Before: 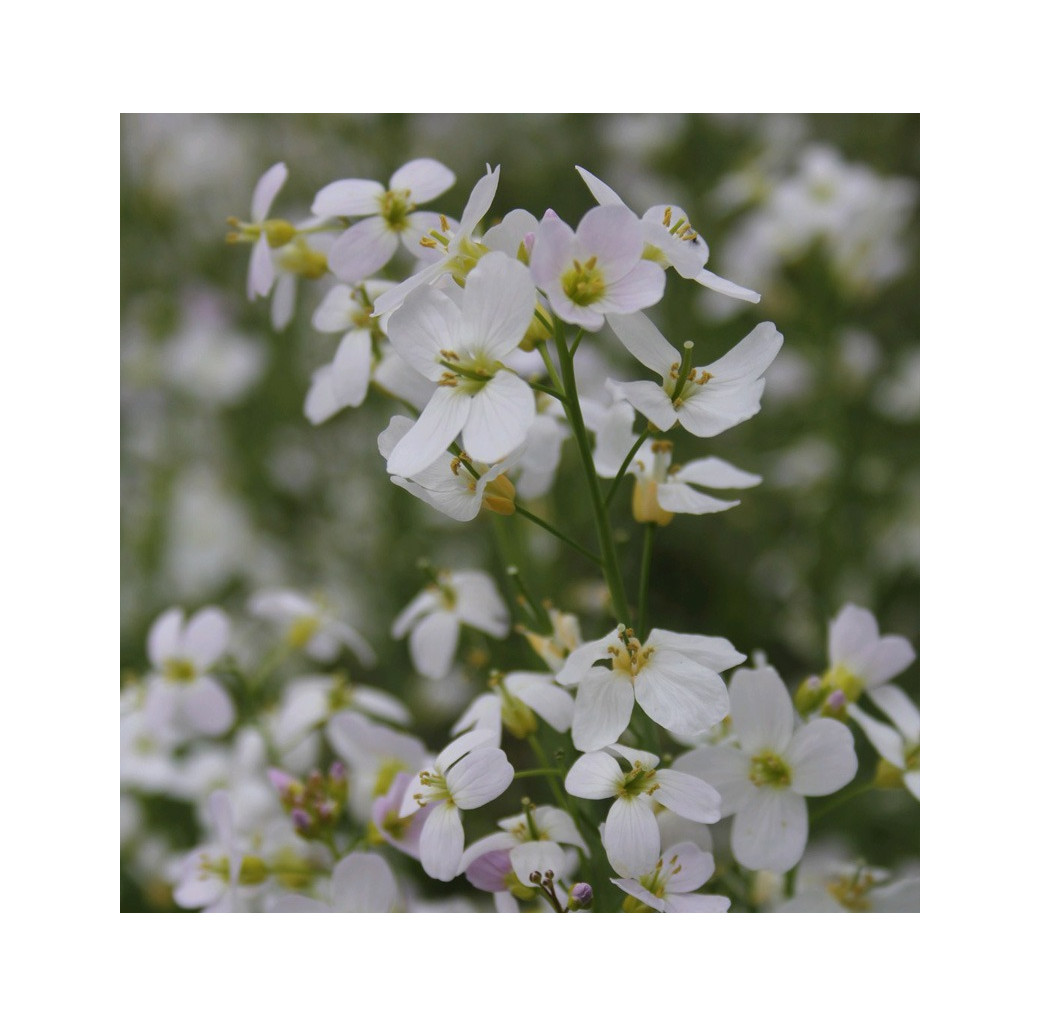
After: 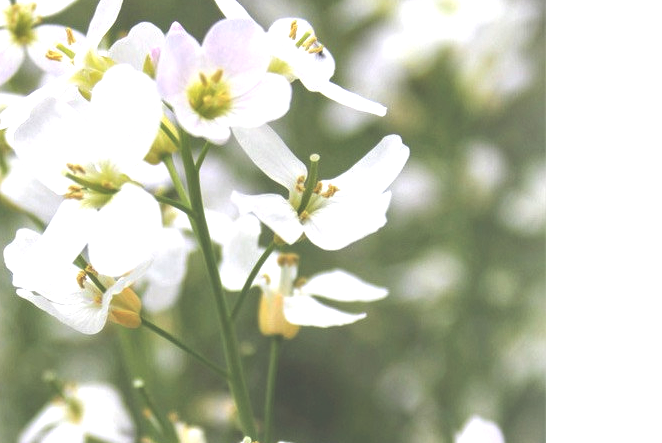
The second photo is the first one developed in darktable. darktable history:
crop: left 36.005%, top 18.293%, right 0.31%, bottom 38.444%
tone equalizer: on, module defaults
exposure: black level correction -0.023, exposure 1.397 EV, compensate highlight preservation false
local contrast: on, module defaults
